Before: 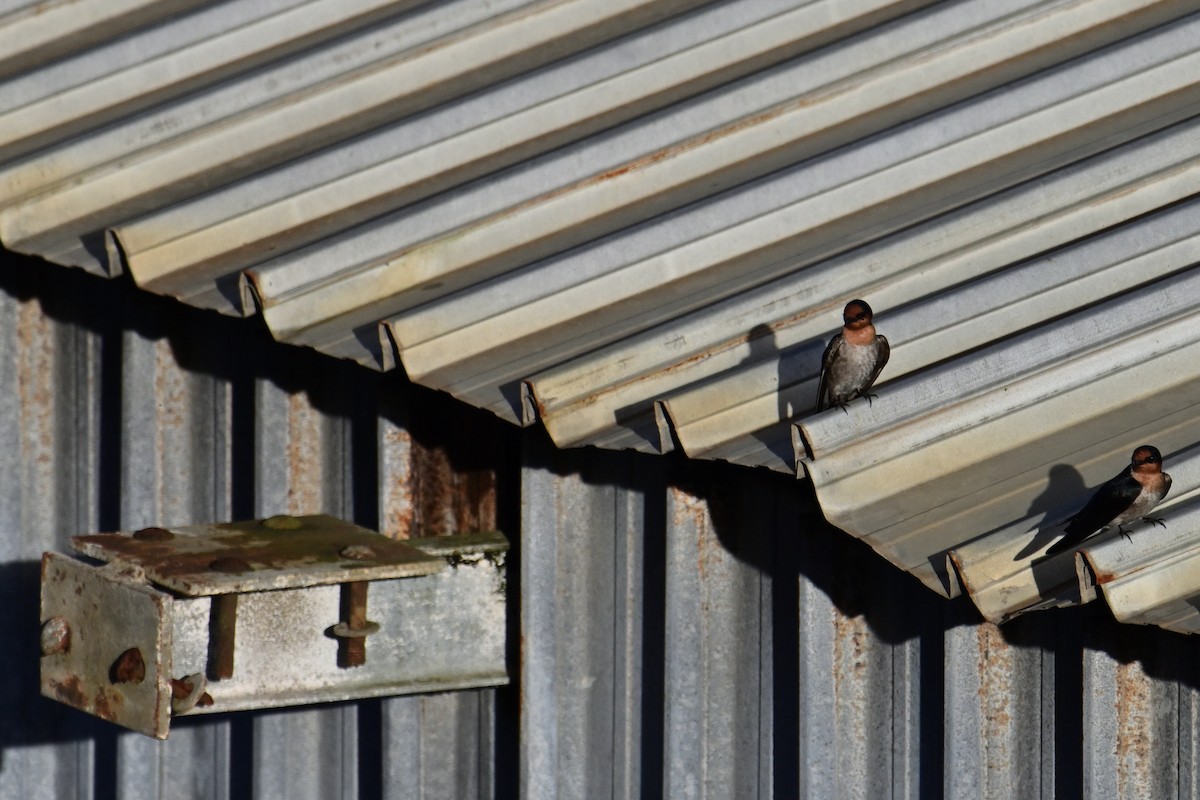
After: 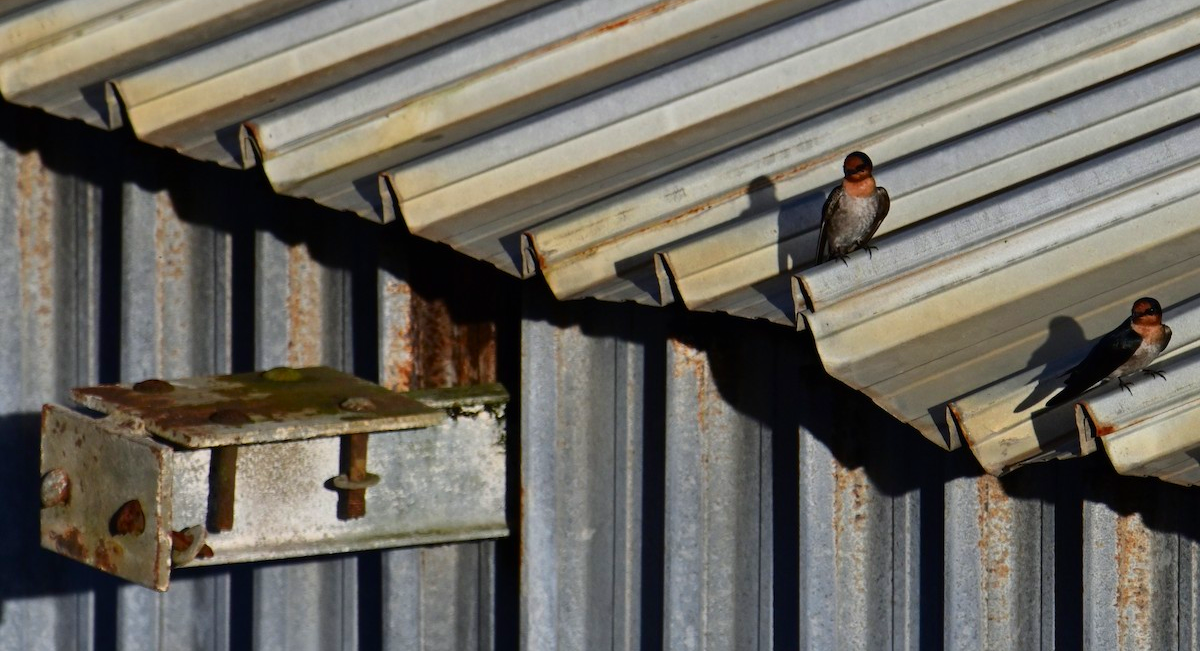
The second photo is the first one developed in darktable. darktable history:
contrast brightness saturation: brightness -0.02, saturation 0.35
shadows and highlights: radius 331.84, shadows 53.55, highlights -100, compress 94.63%, highlights color adjustment 73.23%, soften with gaussian
crop and rotate: top 18.507%
